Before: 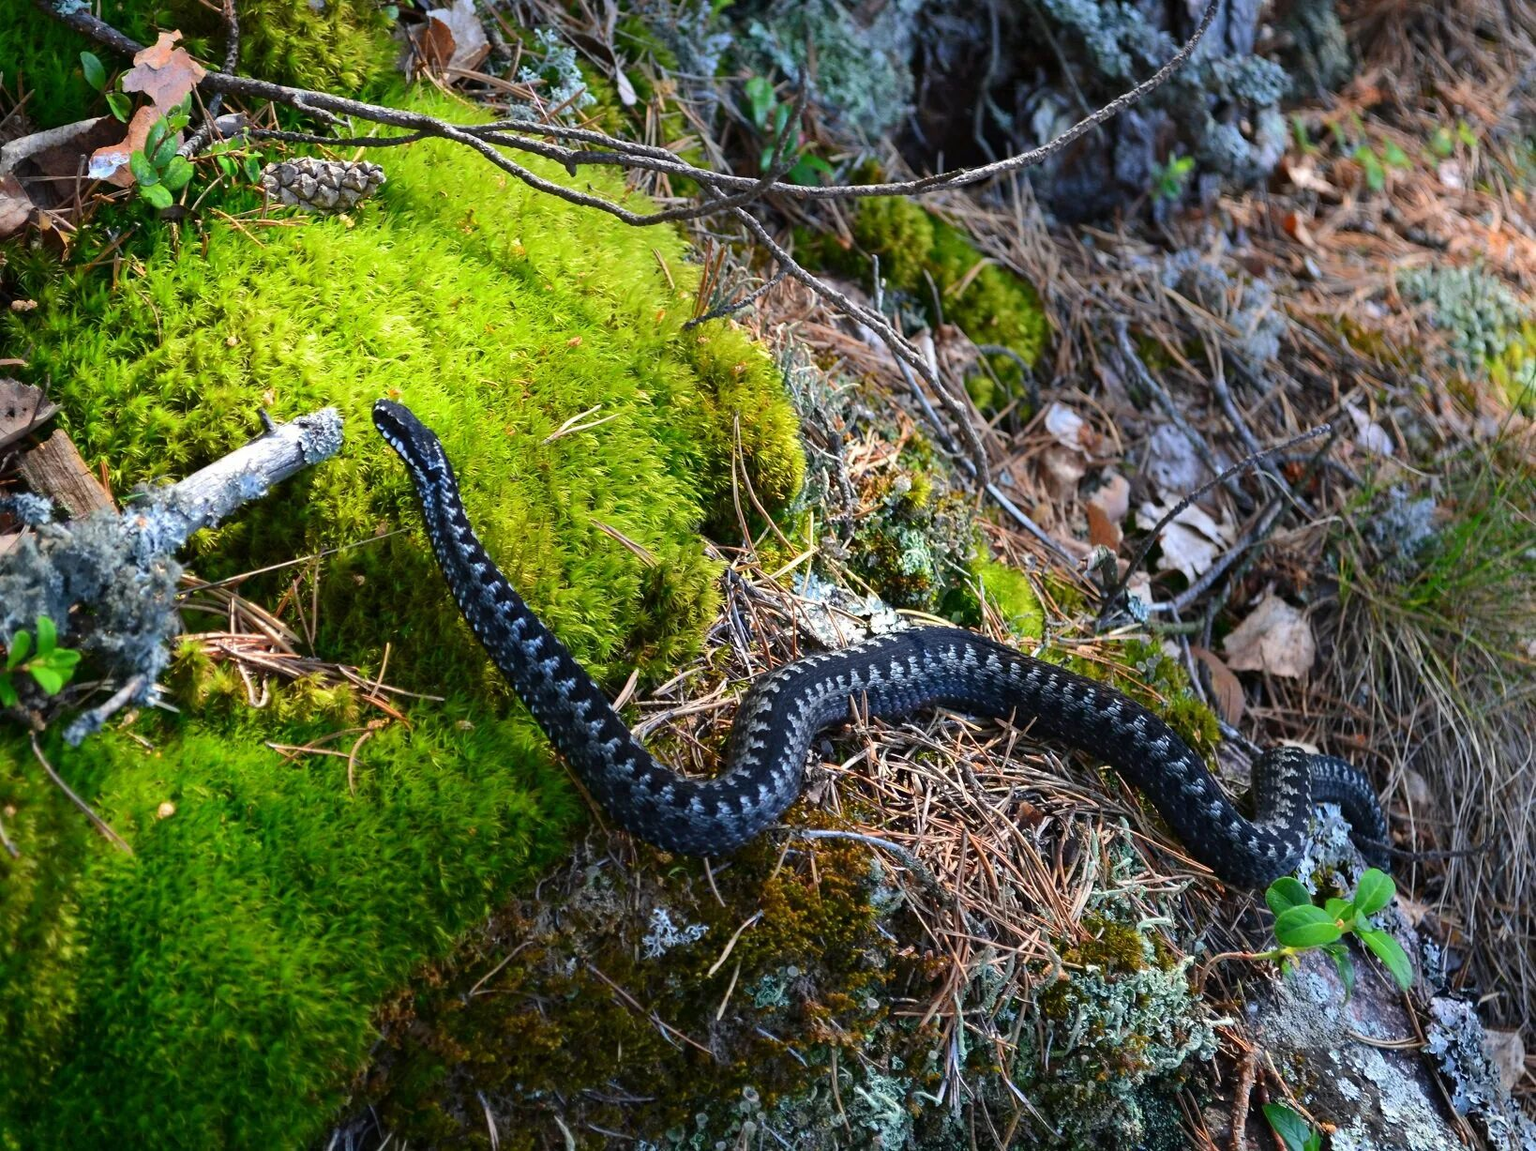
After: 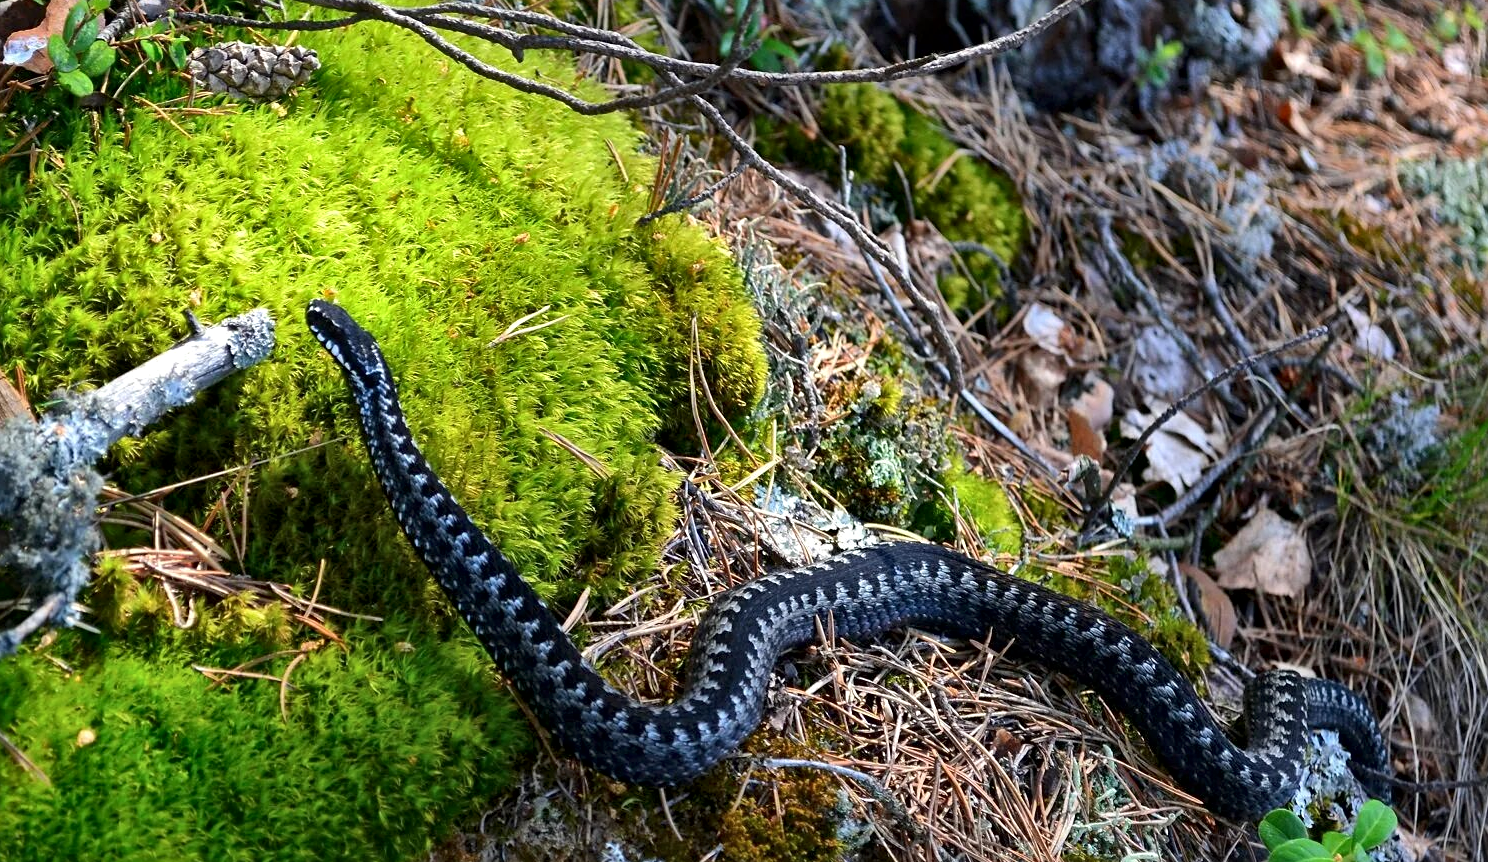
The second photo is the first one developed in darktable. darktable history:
crop: left 5.596%, top 10.314%, right 3.534%, bottom 19.395%
sharpen: amount 0.2
local contrast: mode bilateral grid, contrast 20, coarseness 50, detail 150%, midtone range 0.2
